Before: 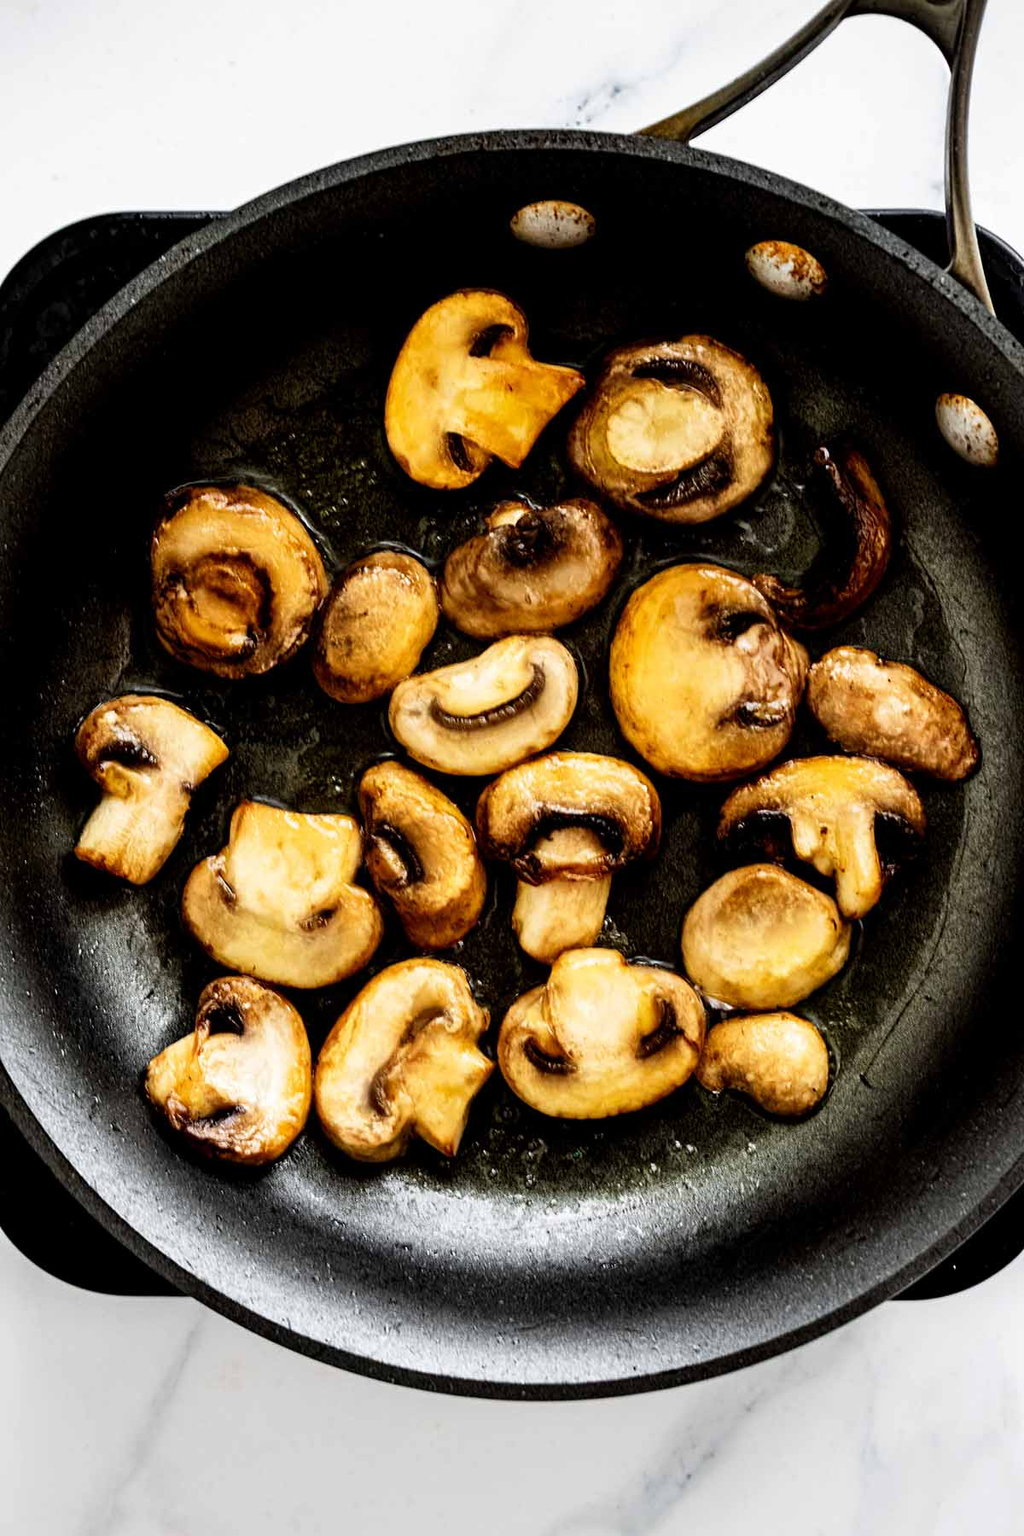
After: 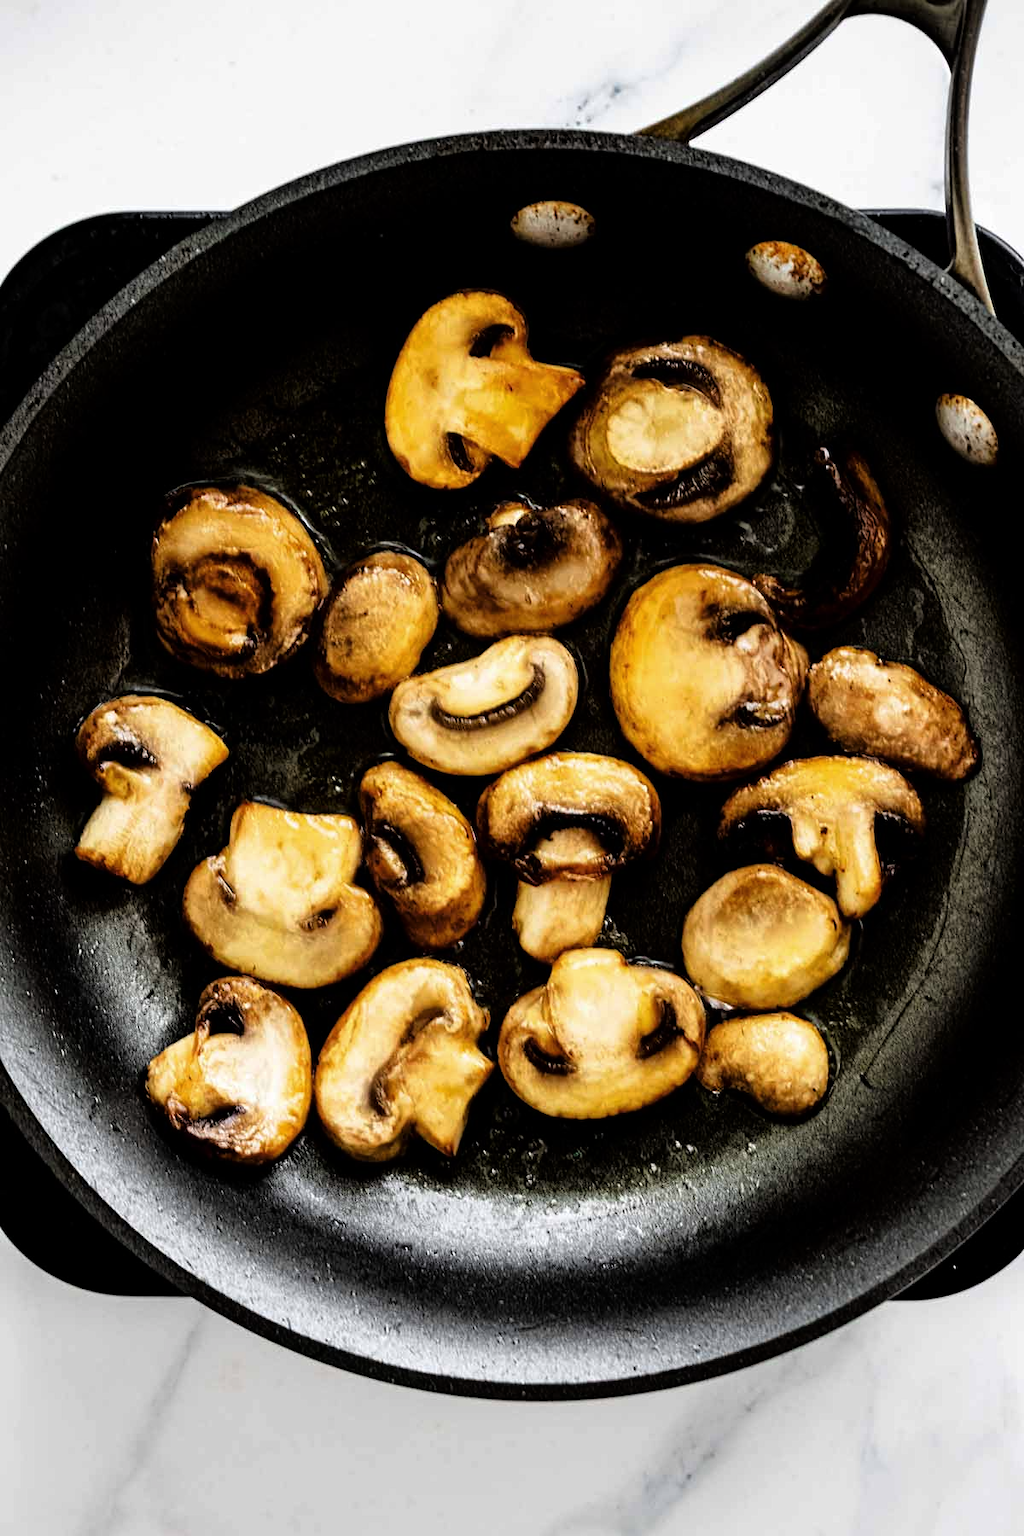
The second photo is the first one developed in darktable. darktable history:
tone curve: curves: ch0 [(0, 0) (0.106, 0.041) (0.256, 0.197) (0.37, 0.336) (0.513, 0.481) (0.667, 0.629) (1, 1)]; ch1 [(0, 0) (0.502, 0.505) (0.553, 0.577) (1, 1)]; ch2 [(0, 0) (0.5, 0.495) (0.56, 0.544) (1, 1)], color space Lab, linked channels, preserve colors none
